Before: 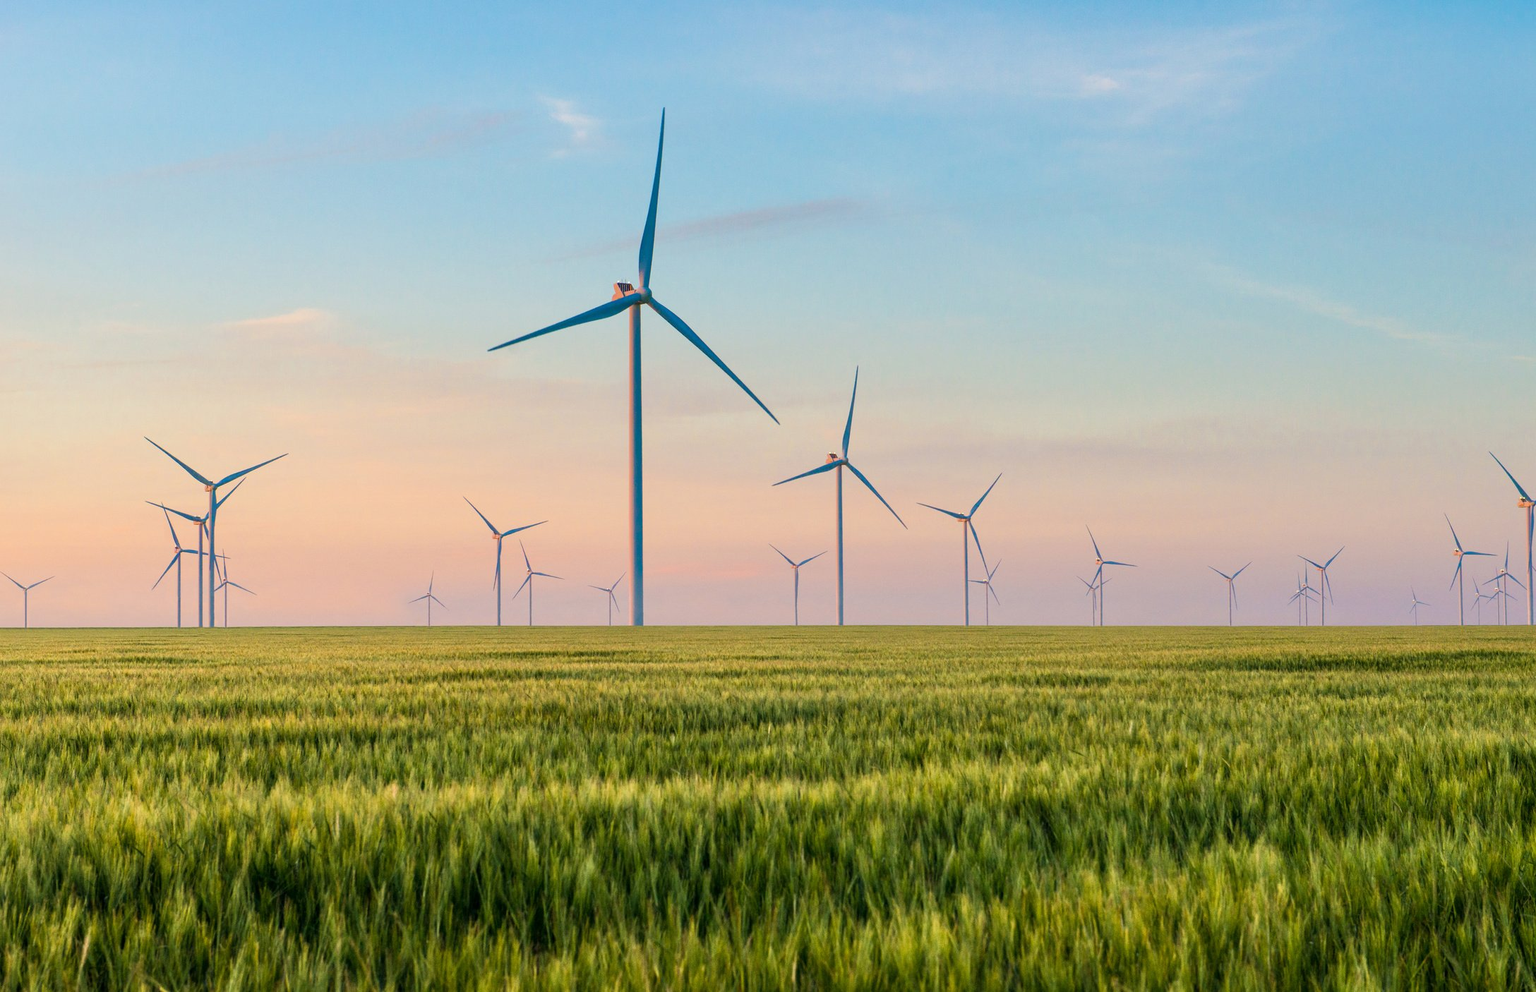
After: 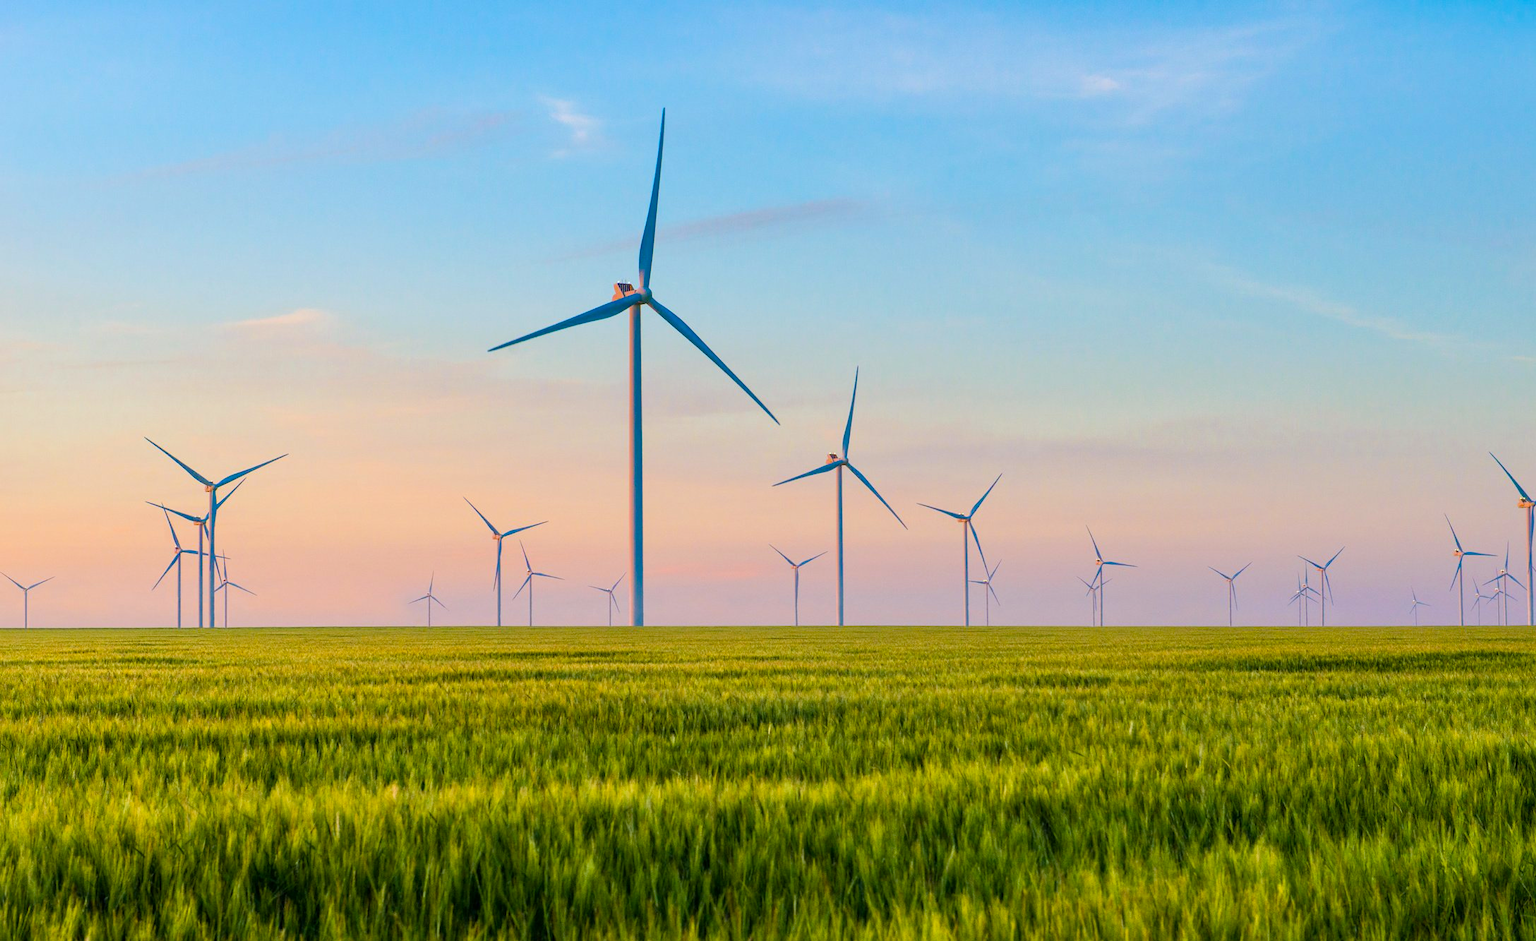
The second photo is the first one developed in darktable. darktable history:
crop and rotate: top 0%, bottom 5.097%
white balance: red 0.976, blue 1.04
color balance rgb: perceptual saturation grading › global saturation 20%, global vibrance 20%
